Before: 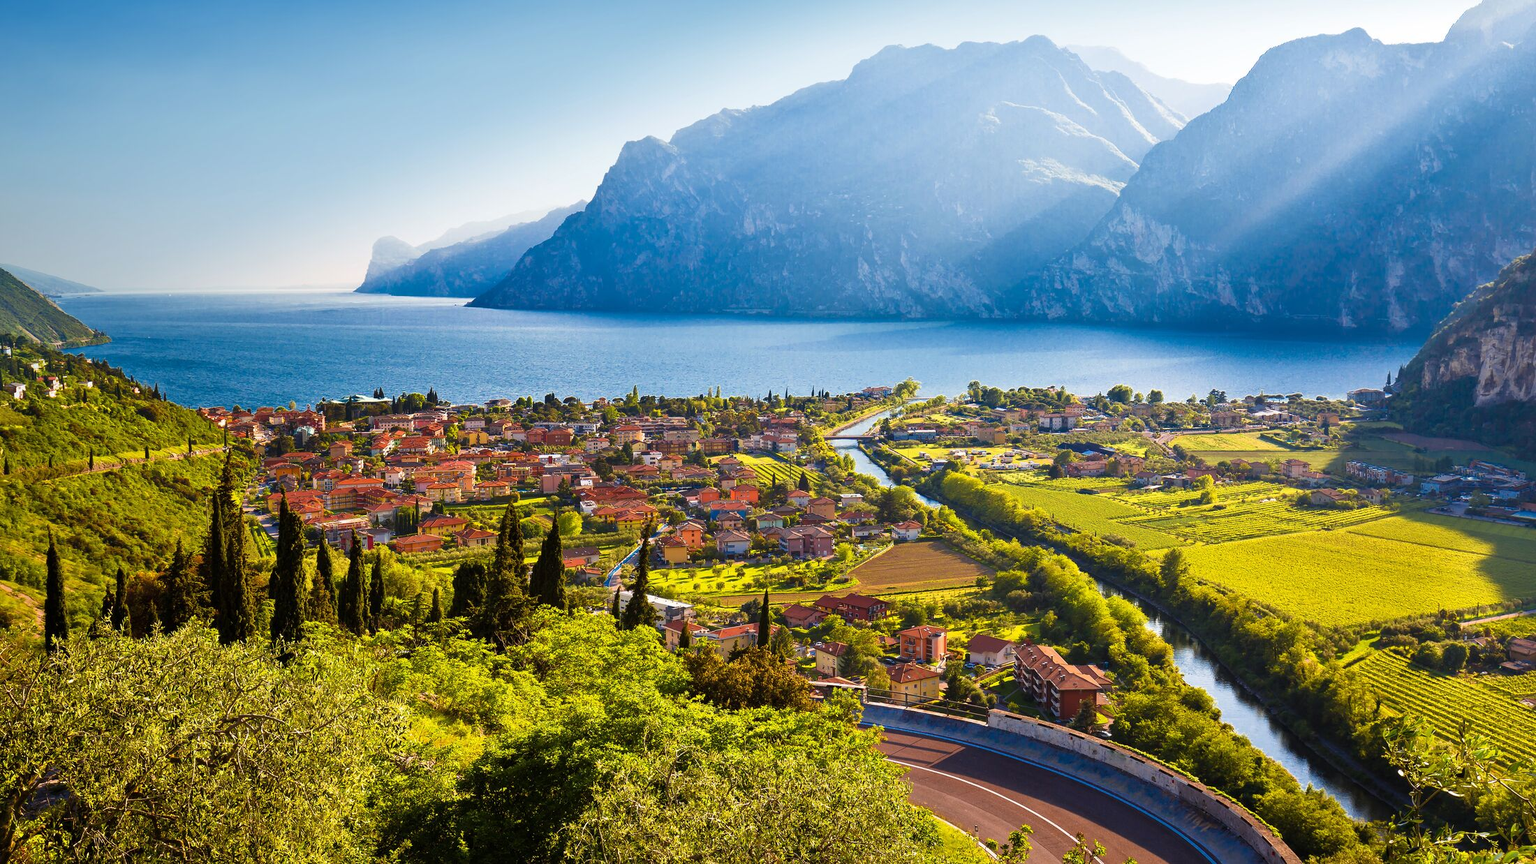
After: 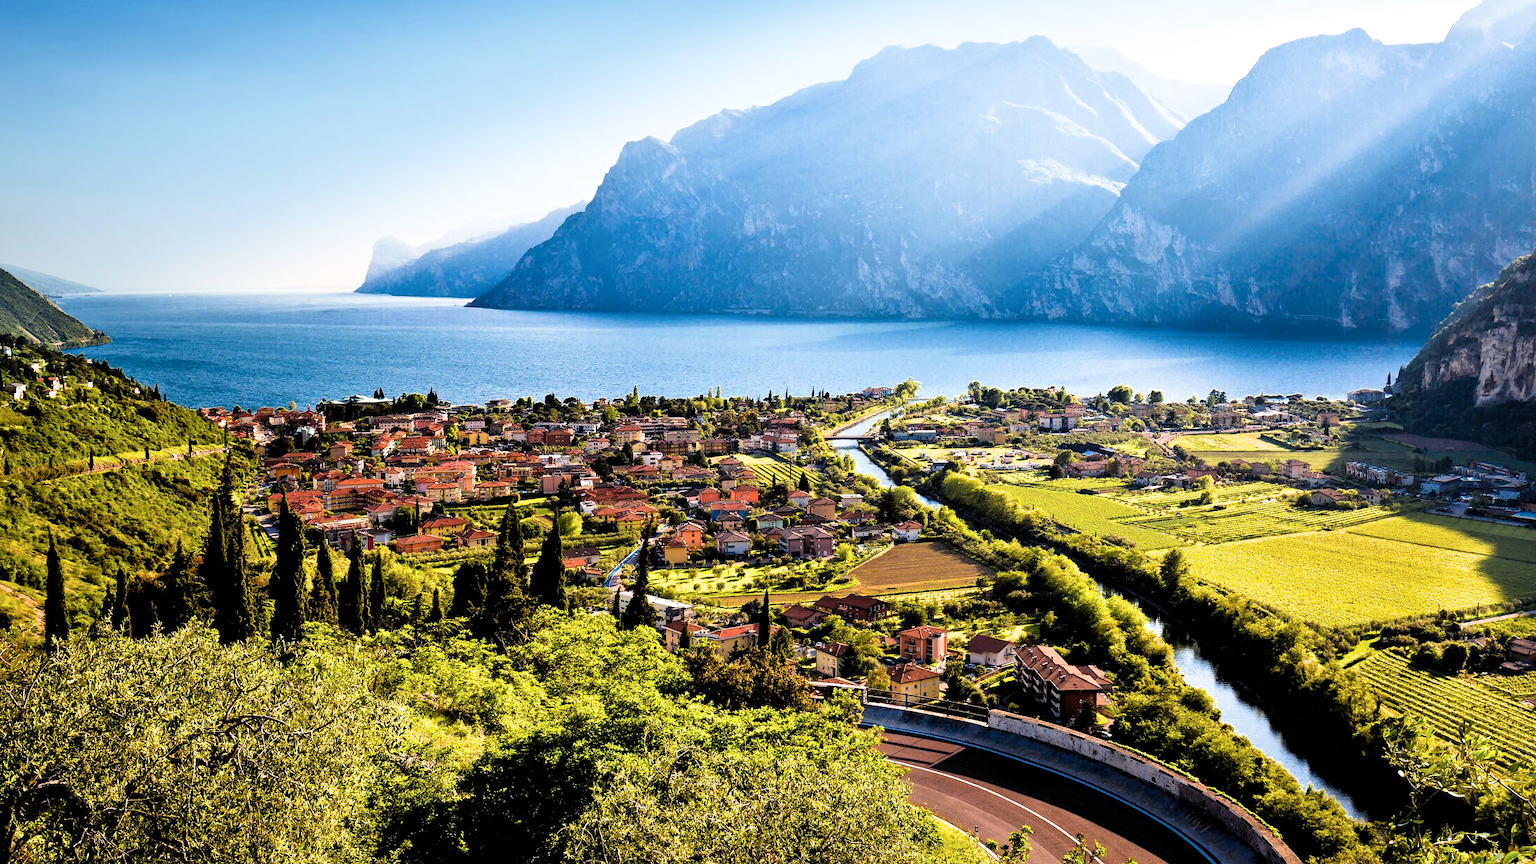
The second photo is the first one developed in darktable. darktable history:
filmic rgb: black relative exposure -3.72 EV, white relative exposure 2.77 EV, dynamic range scaling -5.32%, hardness 3.03
tone equalizer: -8 EV -0.417 EV, -7 EV -0.389 EV, -6 EV -0.333 EV, -5 EV -0.222 EV, -3 EV 0.222 EV, -2 EV 0.333 EV, -1 EV 0.389 EV, +0 EV 0.417 EV, edges refinement/feathering 500, mask exposure compensation -1.57 EV, preserve details no
shadows and highlights: radius 331.84, shadows 53.55, highlights -100, compress 94.63%, highlights color adjustment 73.23%, soften with gaussian
